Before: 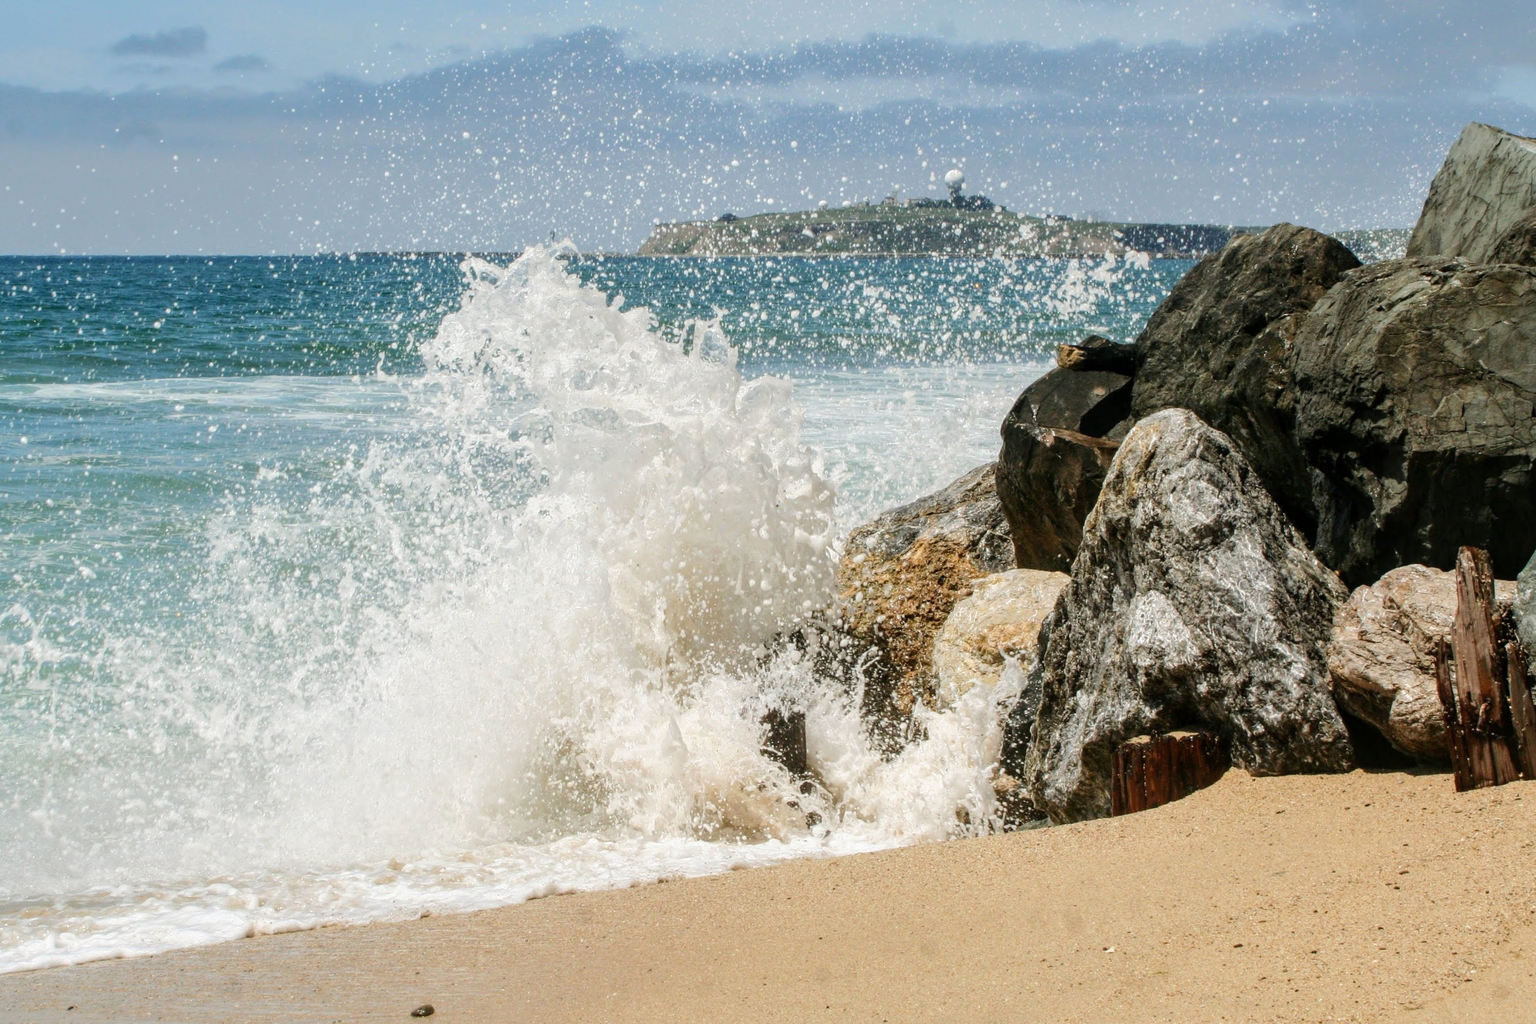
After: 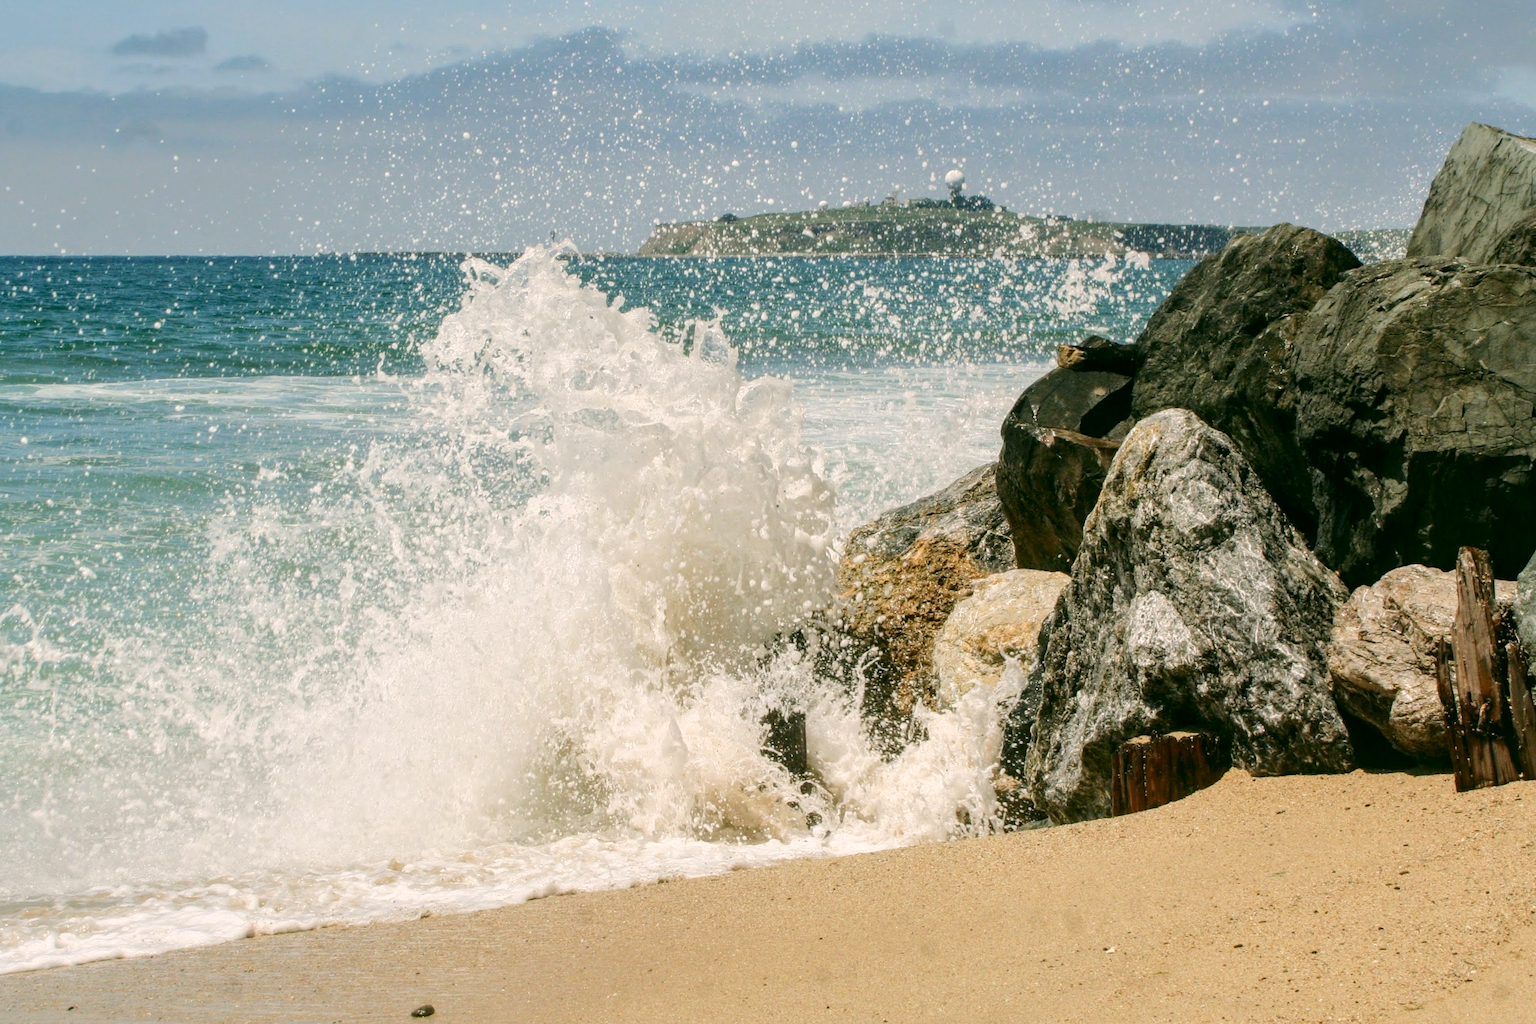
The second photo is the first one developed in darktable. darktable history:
color correction: highlights a* 4.57, highlights b* 4.91, shadows a* -8.31, shadows b* 5.02
